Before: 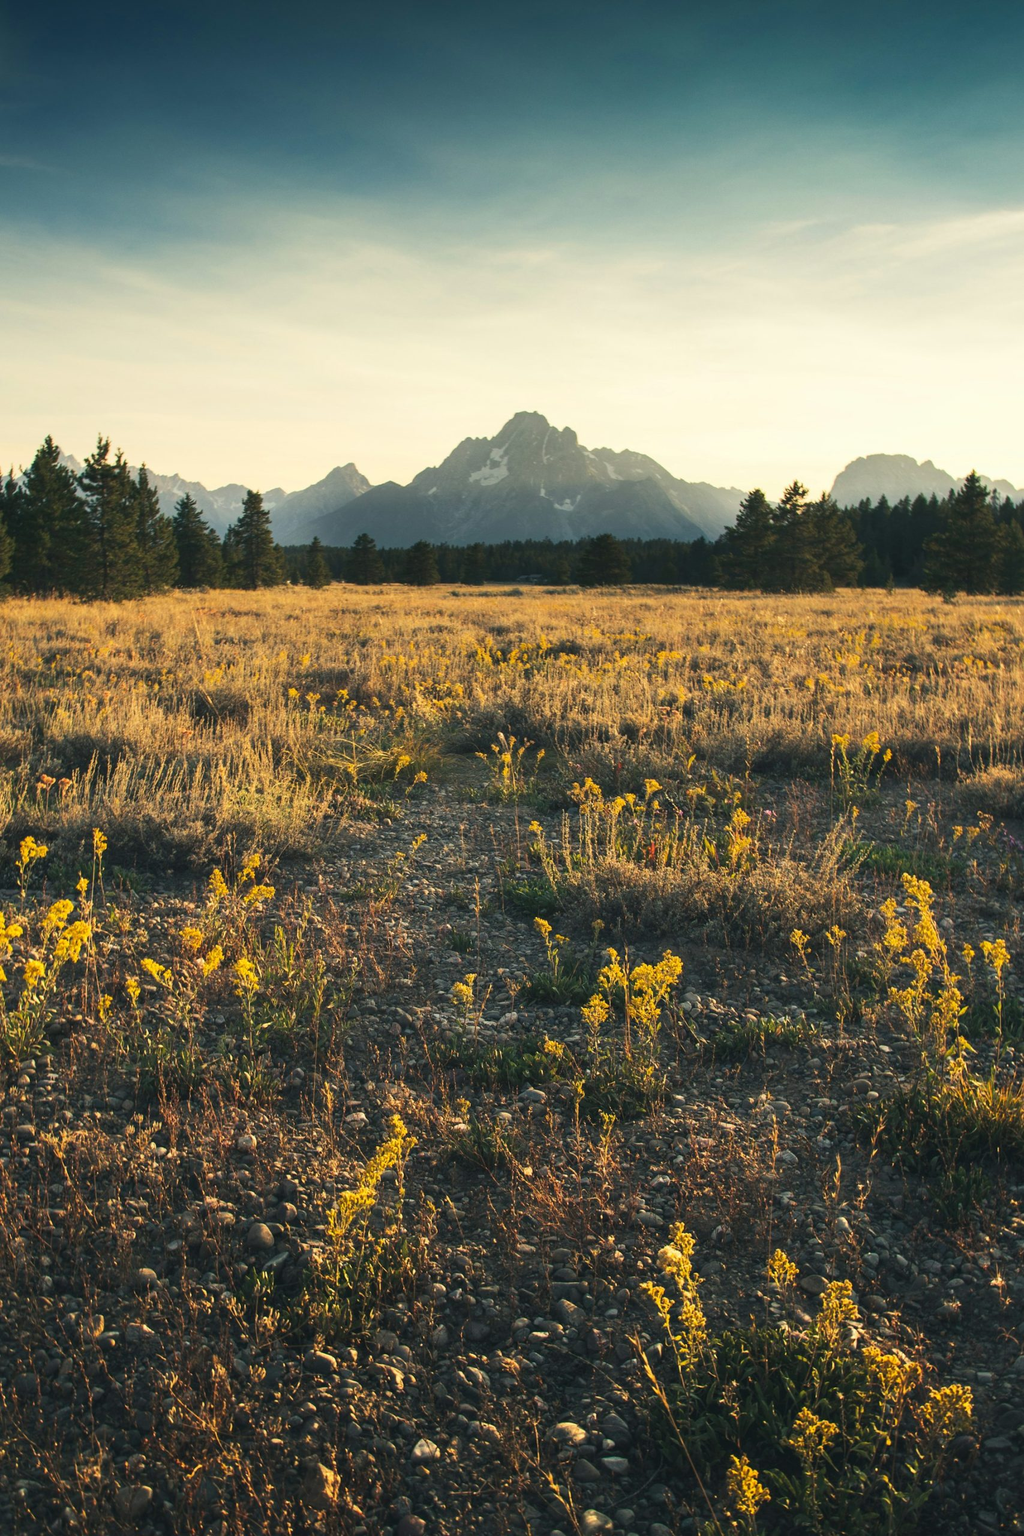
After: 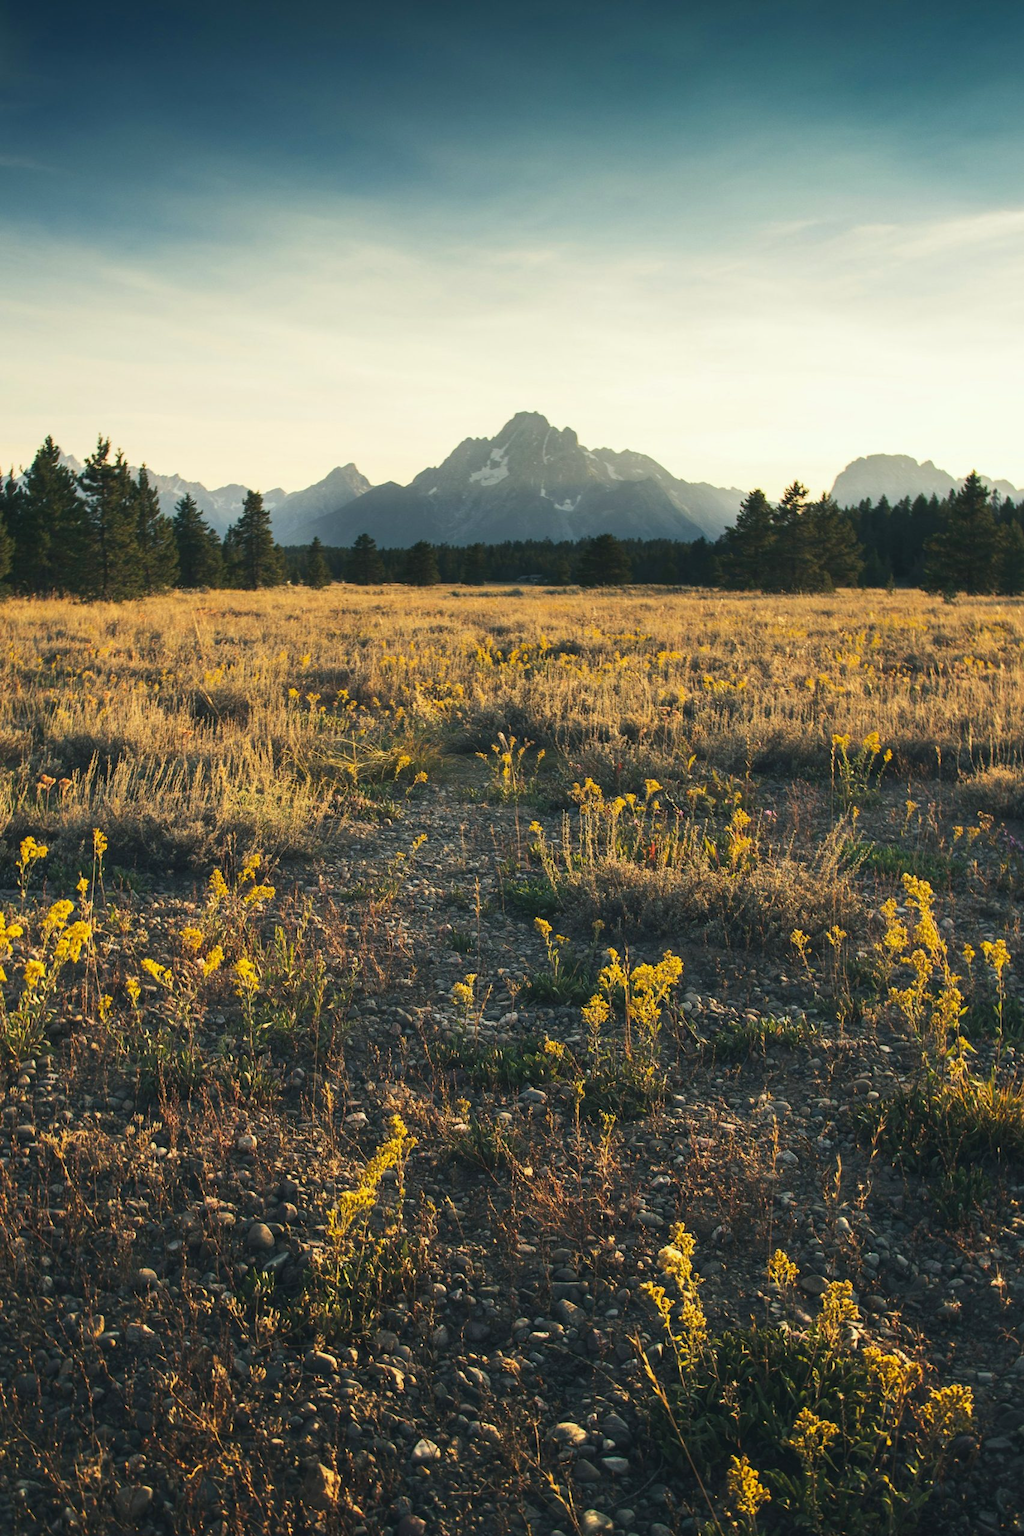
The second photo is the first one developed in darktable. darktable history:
tone equalizer: on, module defaults
white balance: red 0.98, blue 1.034
